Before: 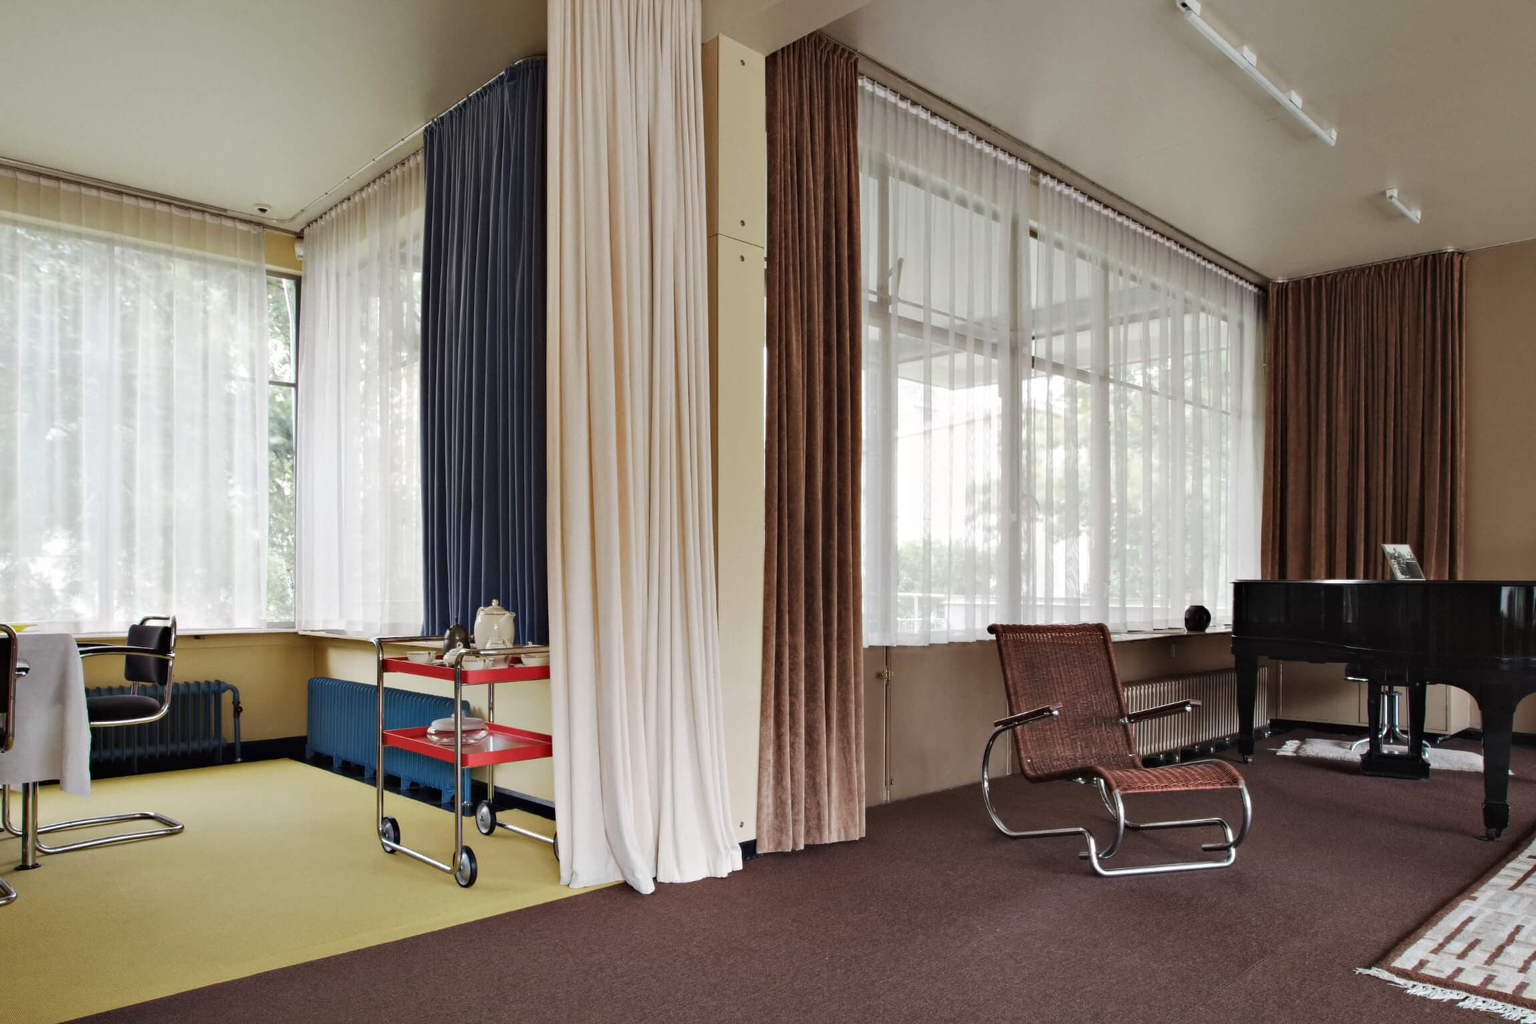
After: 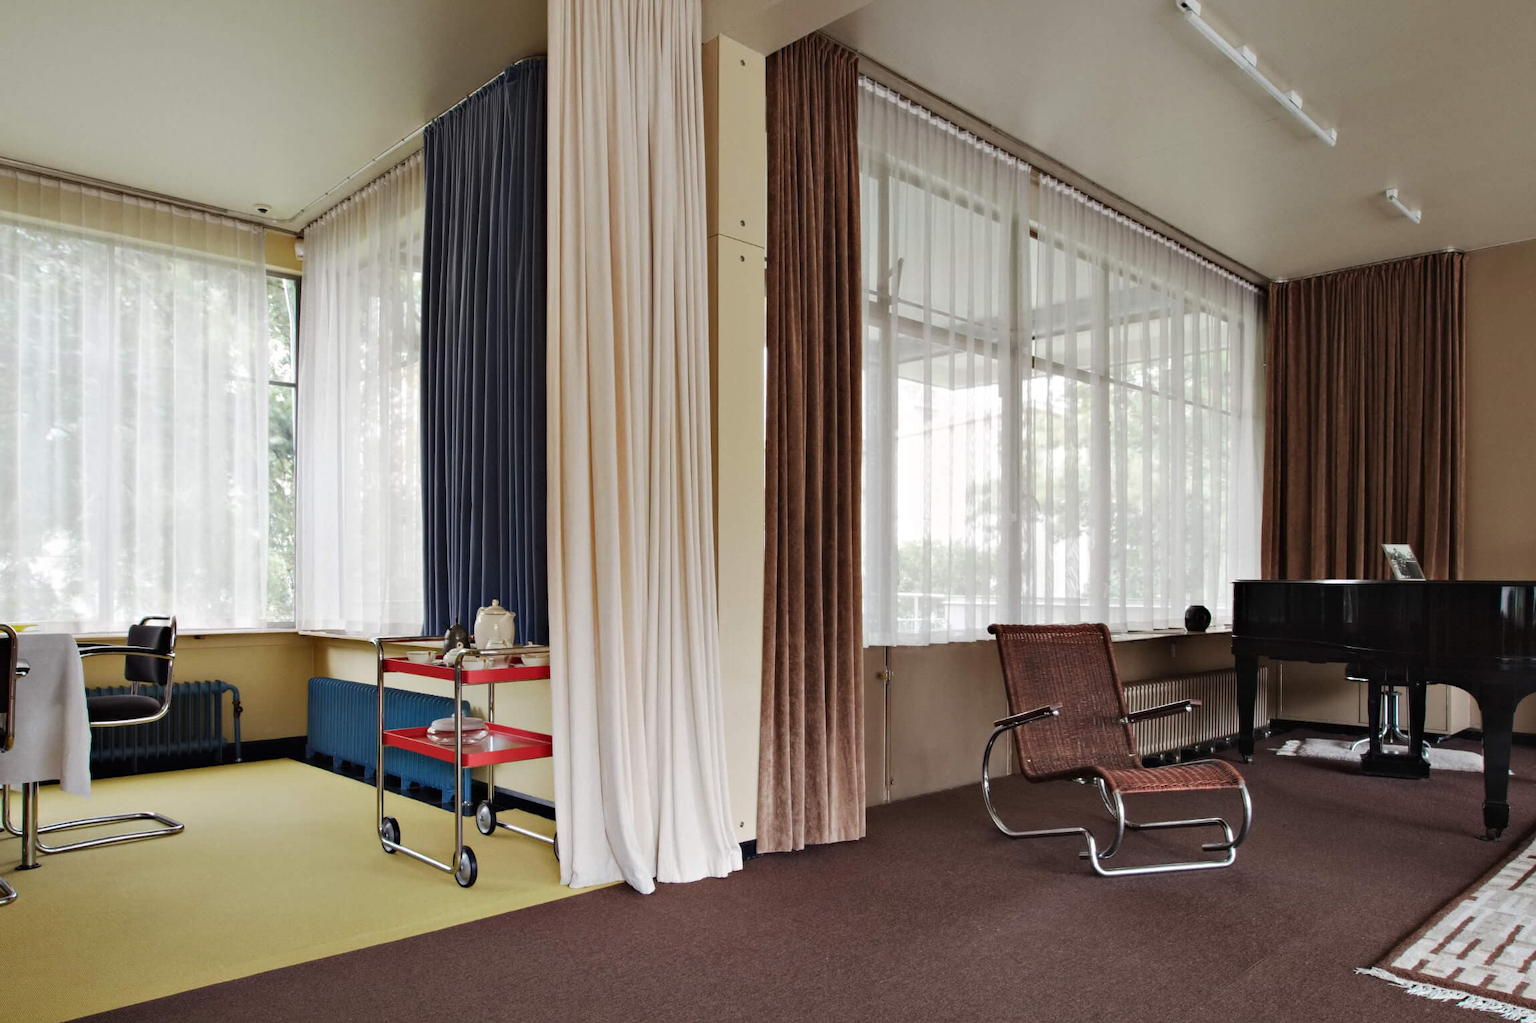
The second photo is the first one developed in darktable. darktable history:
levels: mode automatic
exposure: exposure -0.31 EV, compensate exposure bias true, compensate highlight preservation false
